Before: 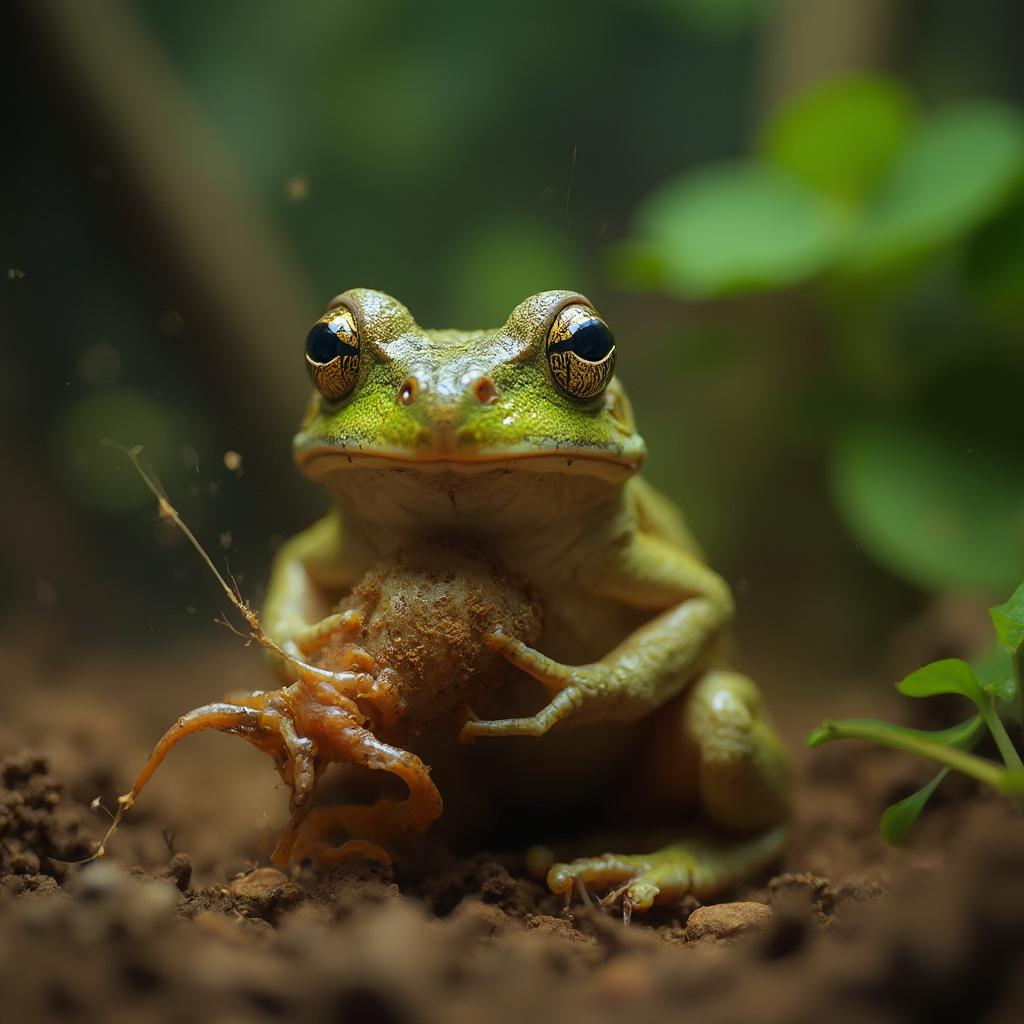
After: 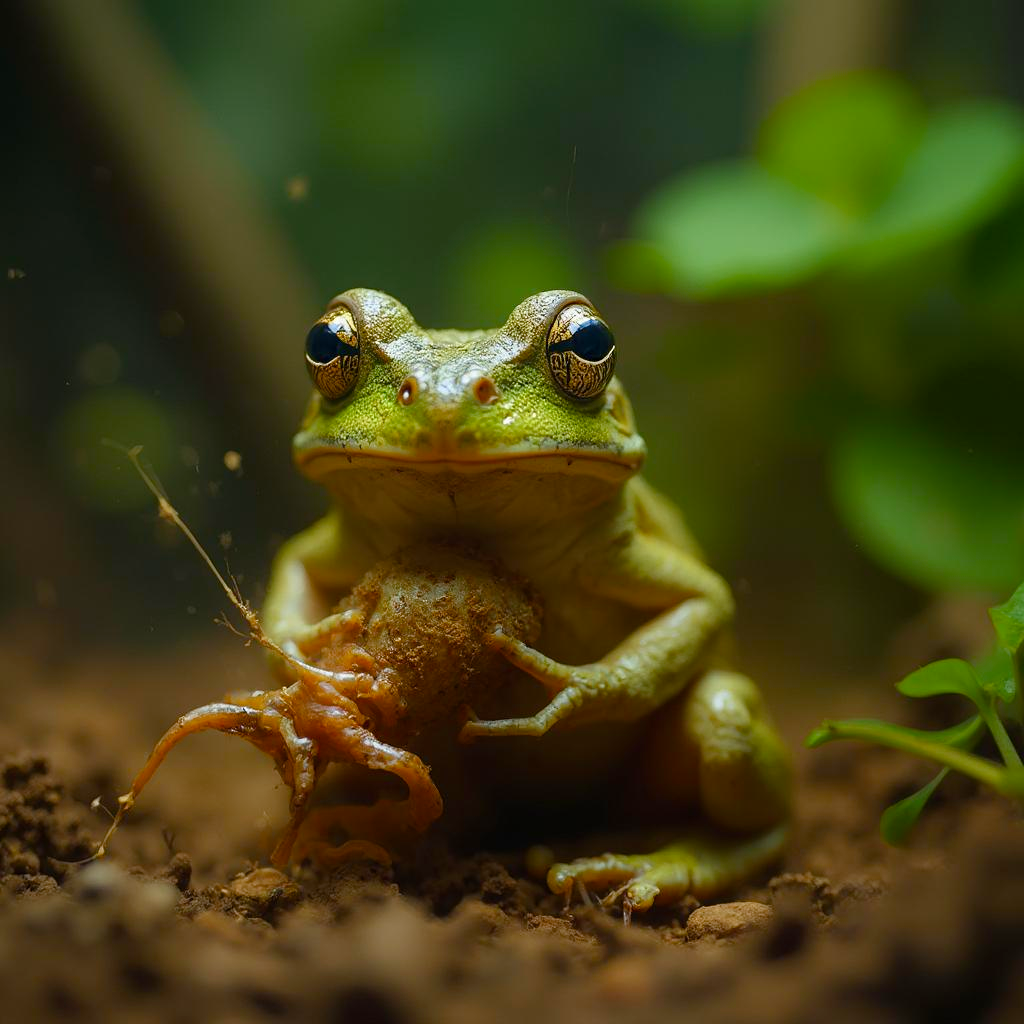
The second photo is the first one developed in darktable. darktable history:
color balance rgb: perceptual saturation grading › global saturation 13.561%, perceptual saturation grading › highlights -24.973%, perceptual saturation grading › shadows 29.796%, global vibrance 10.764%
